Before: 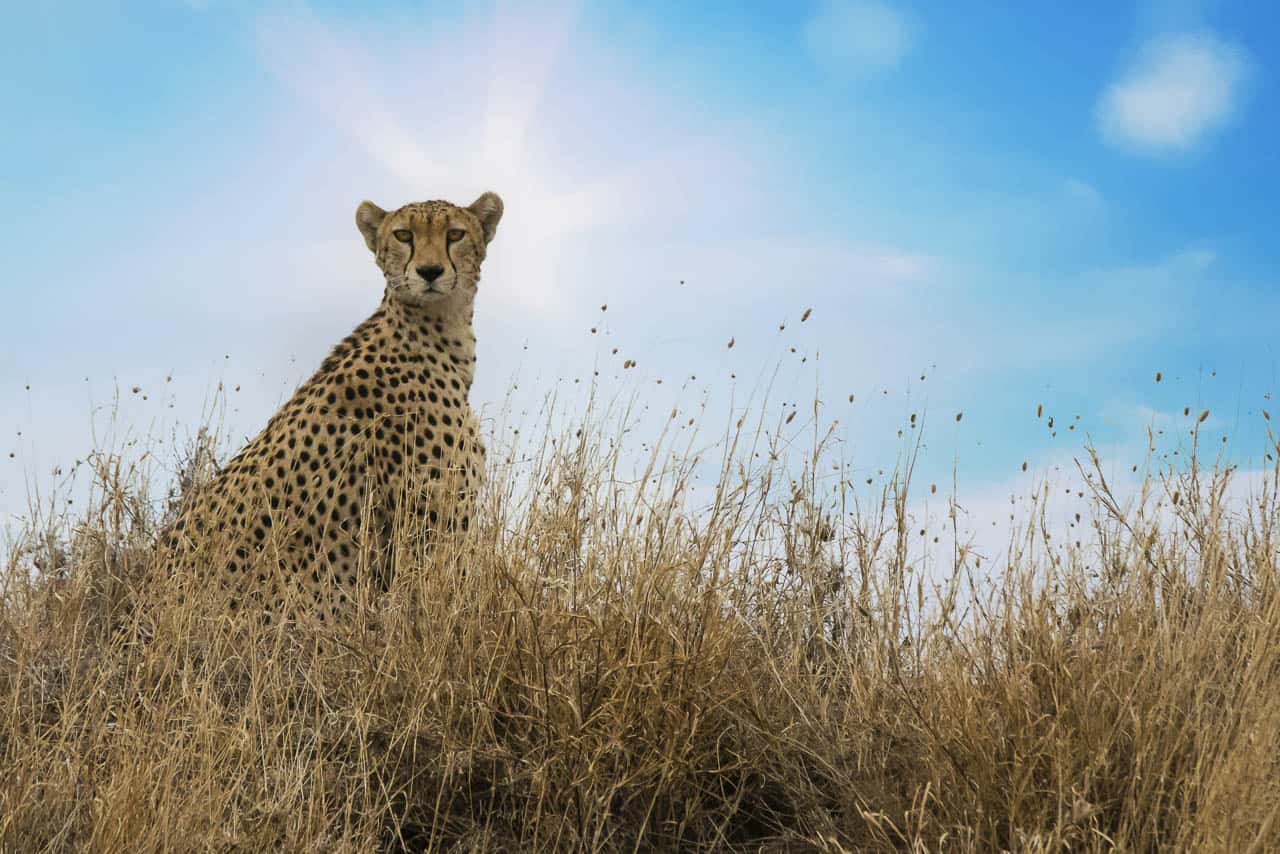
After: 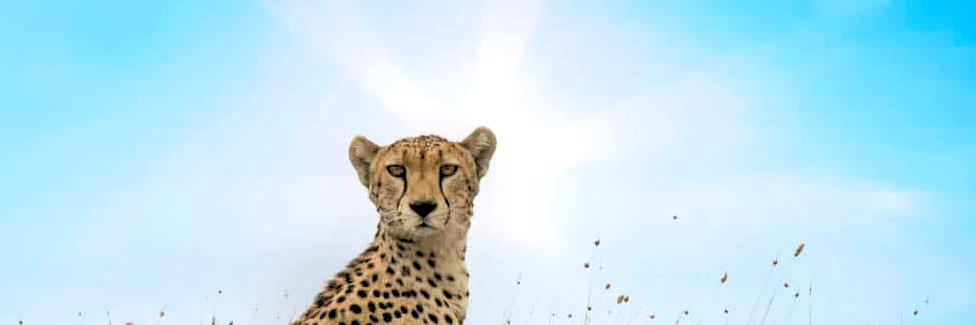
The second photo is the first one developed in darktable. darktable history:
contrast brightness saturation: brightness 0.15
crop: left 0.579%, top 7.627%, right 23.167%, bottom 54.275%
local contrast: highlights 25%, detail 130%
rgb levels: levels [[0.01, 0.419, 0.839], [0, 0.5, 1], [0, 0.5, 1]]
